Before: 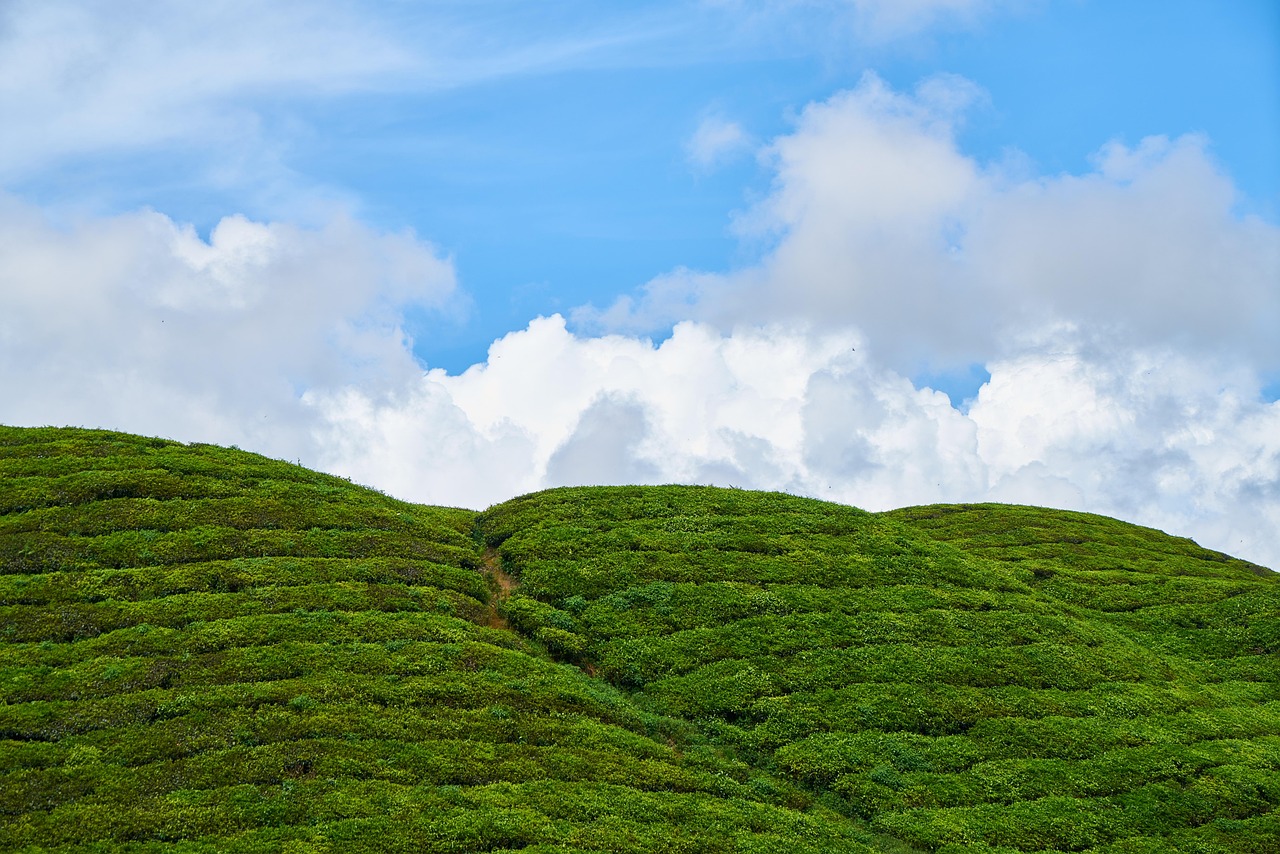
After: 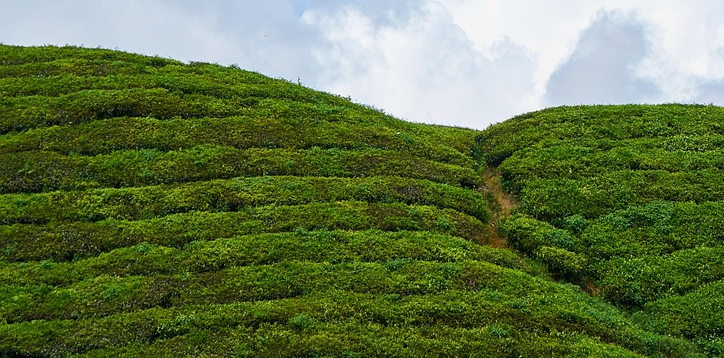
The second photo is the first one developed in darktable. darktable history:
crop: top 44.702%, right 43.405%, bottom 13.297%
